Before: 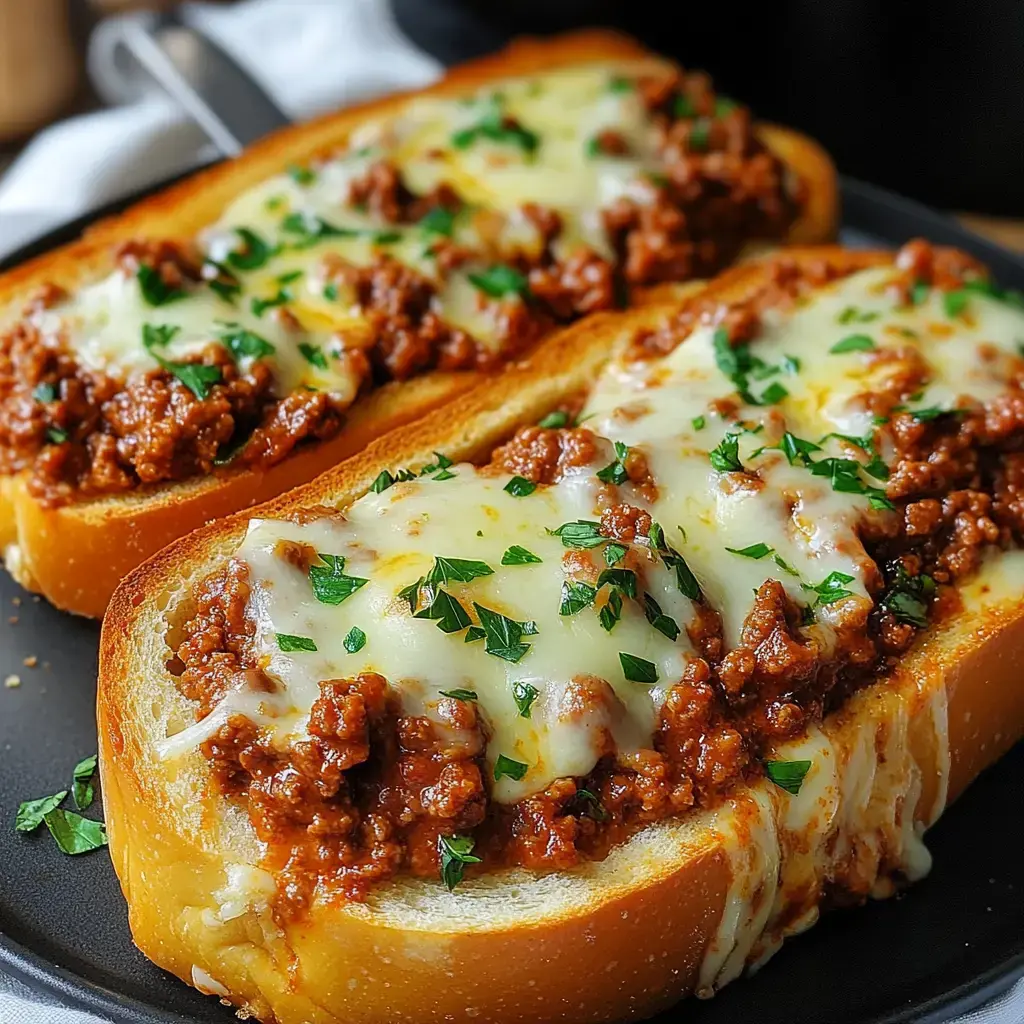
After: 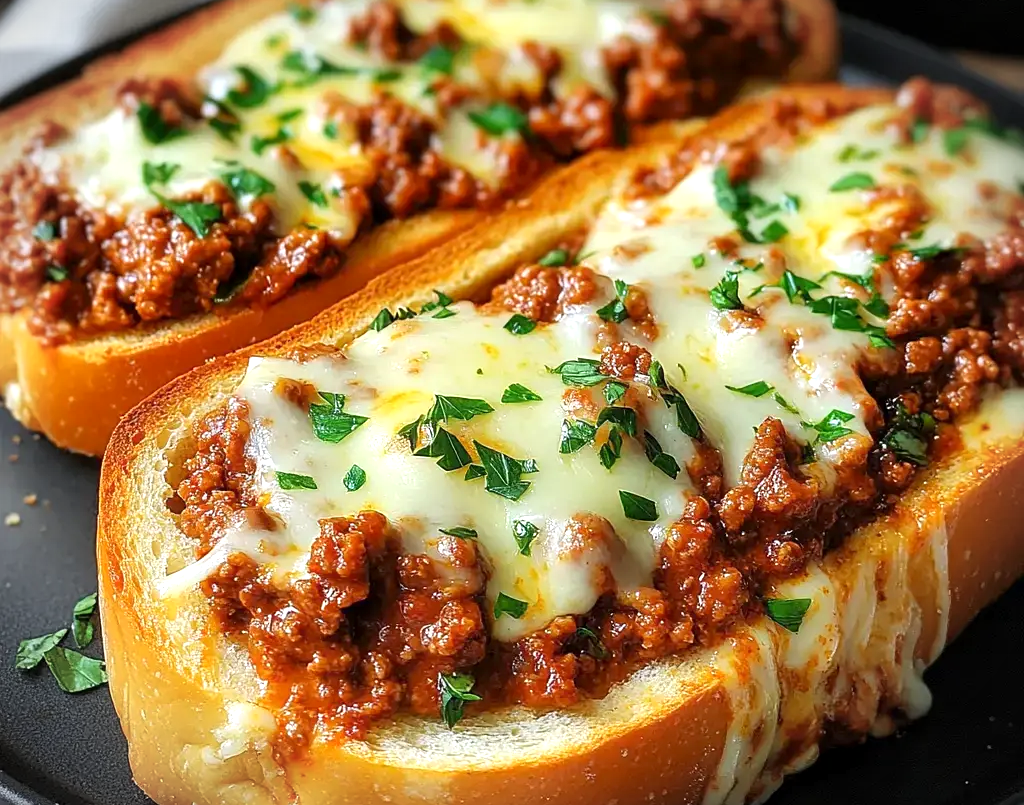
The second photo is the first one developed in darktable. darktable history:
vignetting: fall-off start 89.08%, fall-off radius 43.6%, width/height ratio 1.159
crop and rotate: top 15.84%, bottom 5.464%
exposure: black level correction 0.001, exposure 0.499 EV, compensate highlight preservation false
